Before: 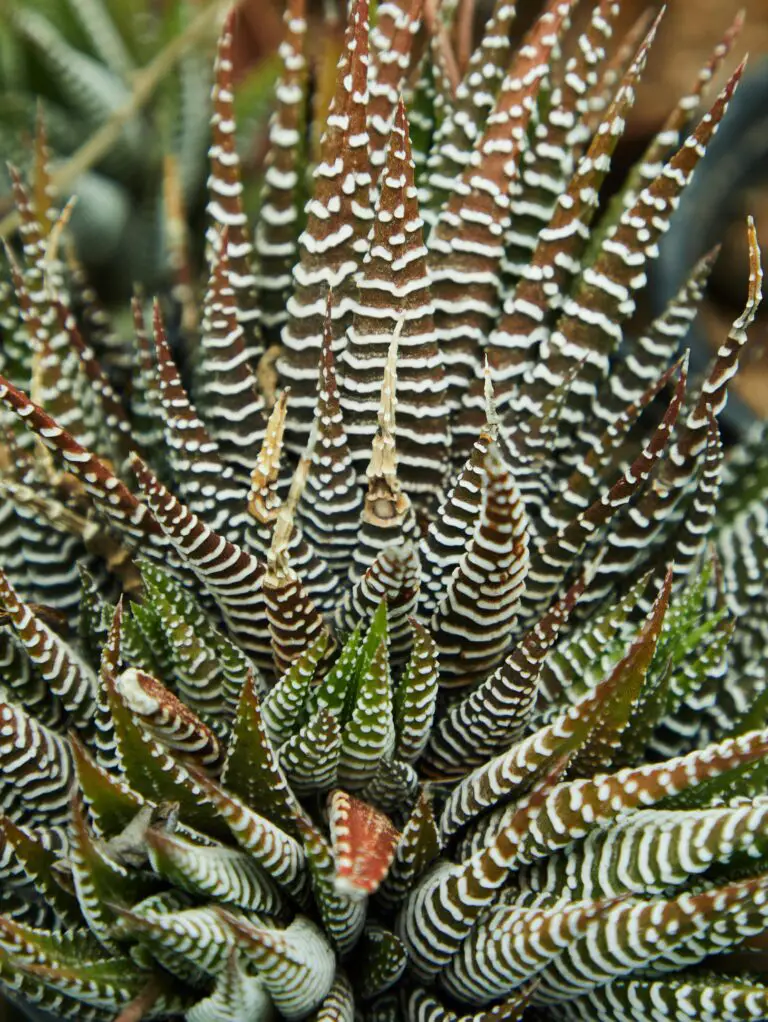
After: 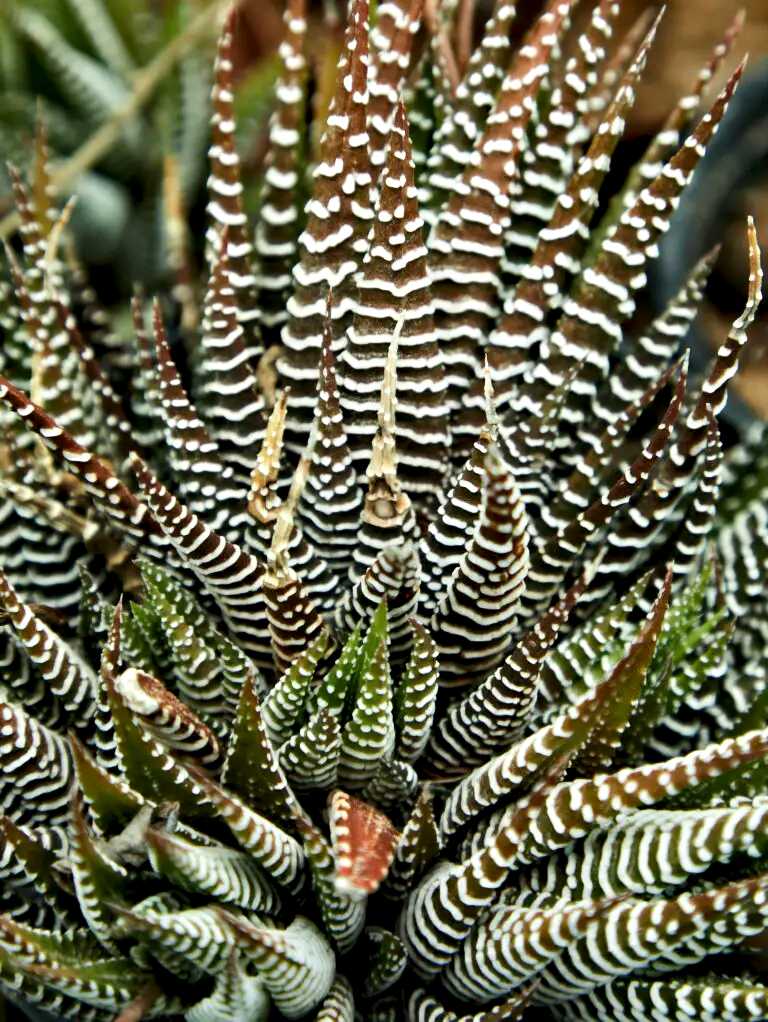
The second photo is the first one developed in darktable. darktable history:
haze removal: compatibility mode true, adaptive false
contrast equalizer: y [[0.513, 0.565, 0.608, 0.562, 0.512, 0.5], [0.5 ×6], [0.5, 0.5, 0.5, 0.528, 0.598, 0.658], [0 ×6], [0 ×6]]
